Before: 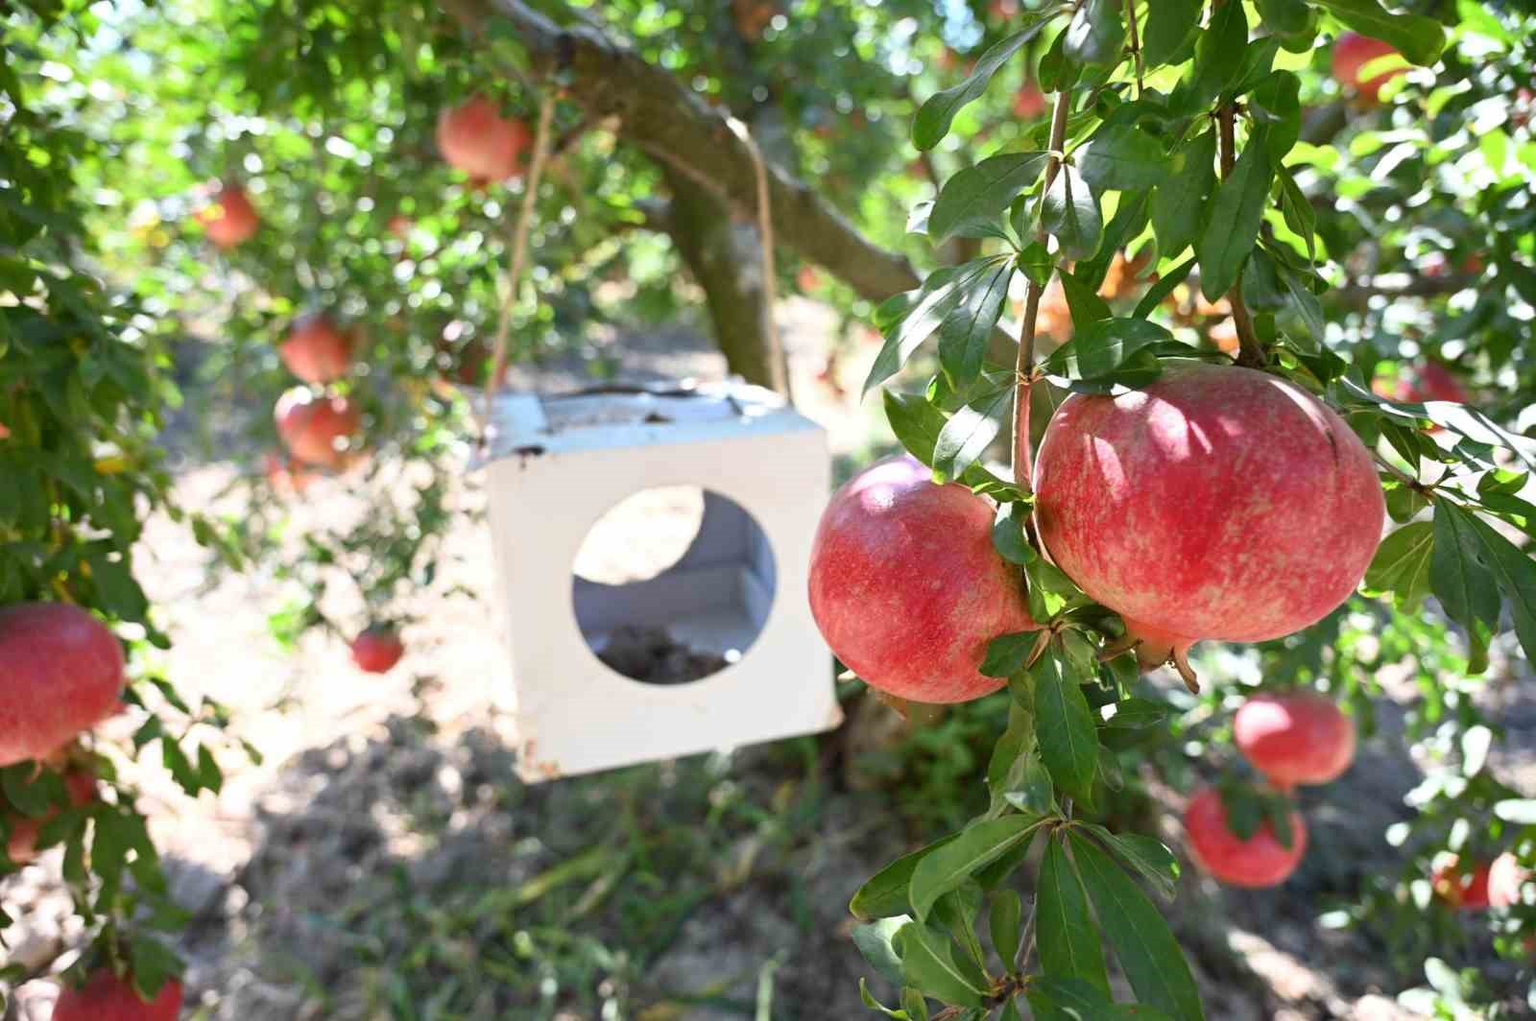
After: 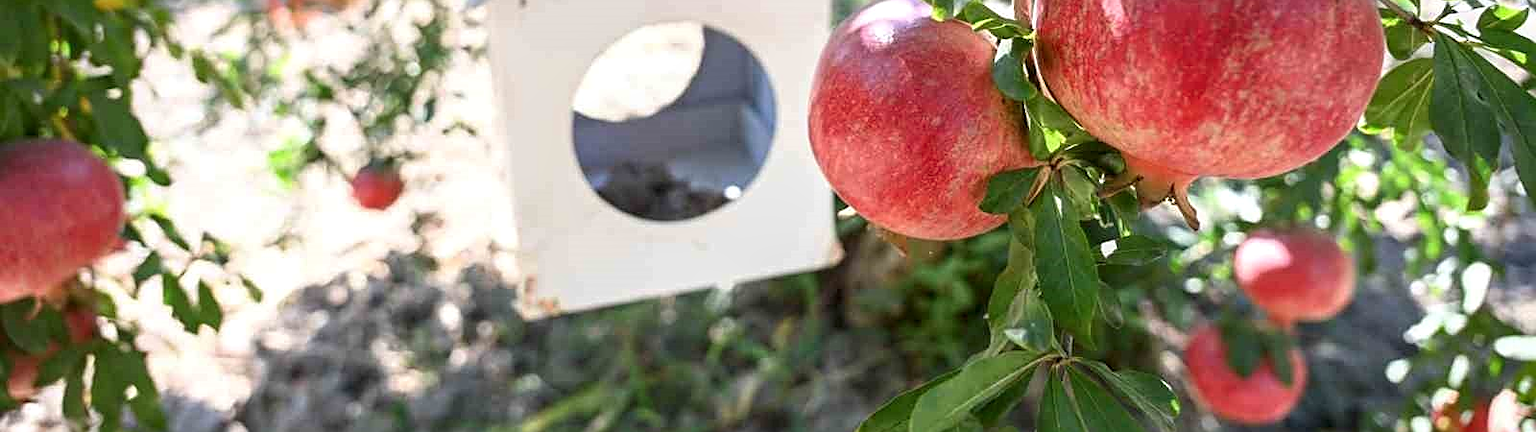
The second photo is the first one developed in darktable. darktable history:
sharpen: on, module defaults
local contrast: on, module defaults
crop: top 45.405%, bottom 12.261%
